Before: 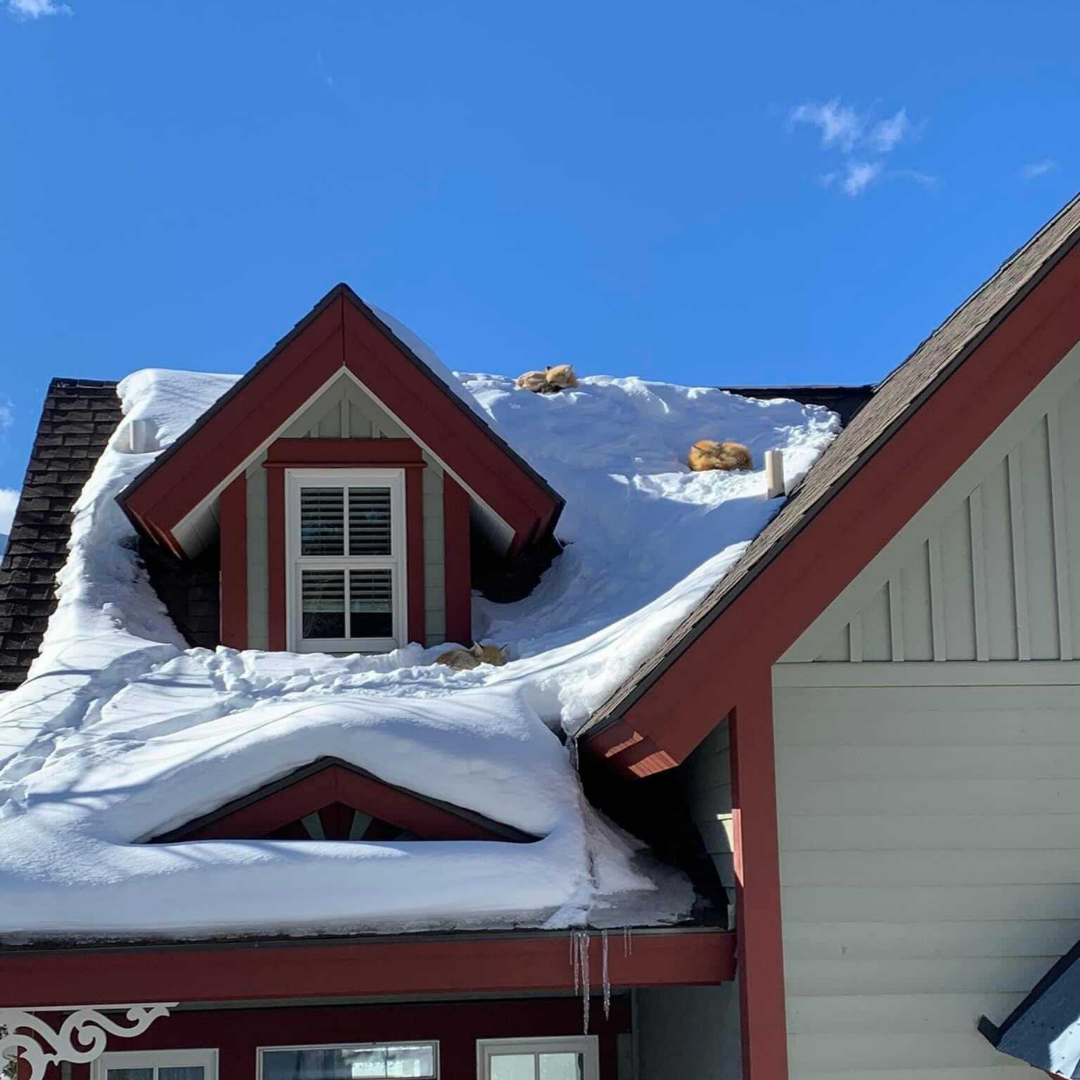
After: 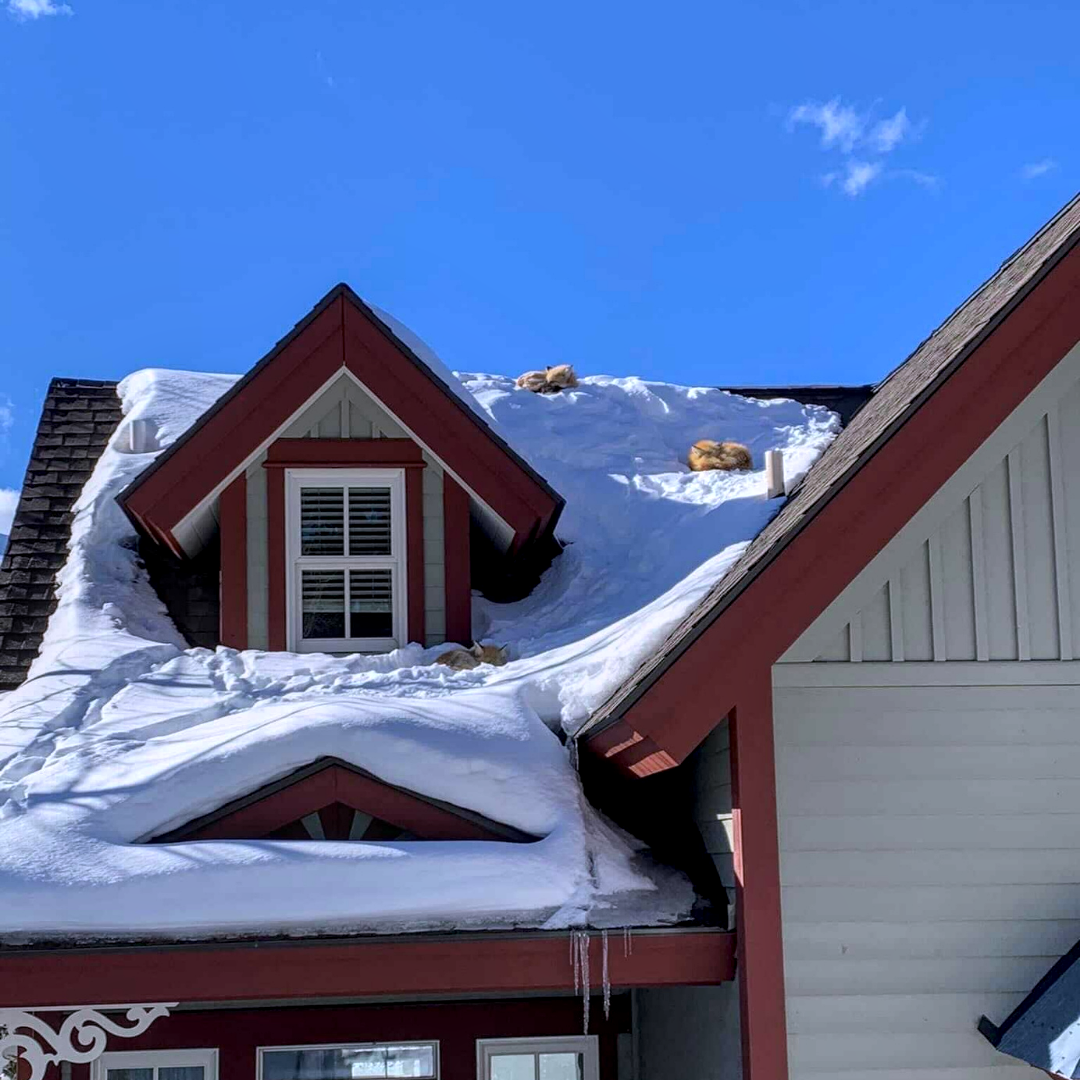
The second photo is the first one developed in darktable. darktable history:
white balance: red 1.004, blue 1.096
local contrast: highlights 25%, detail 130%
